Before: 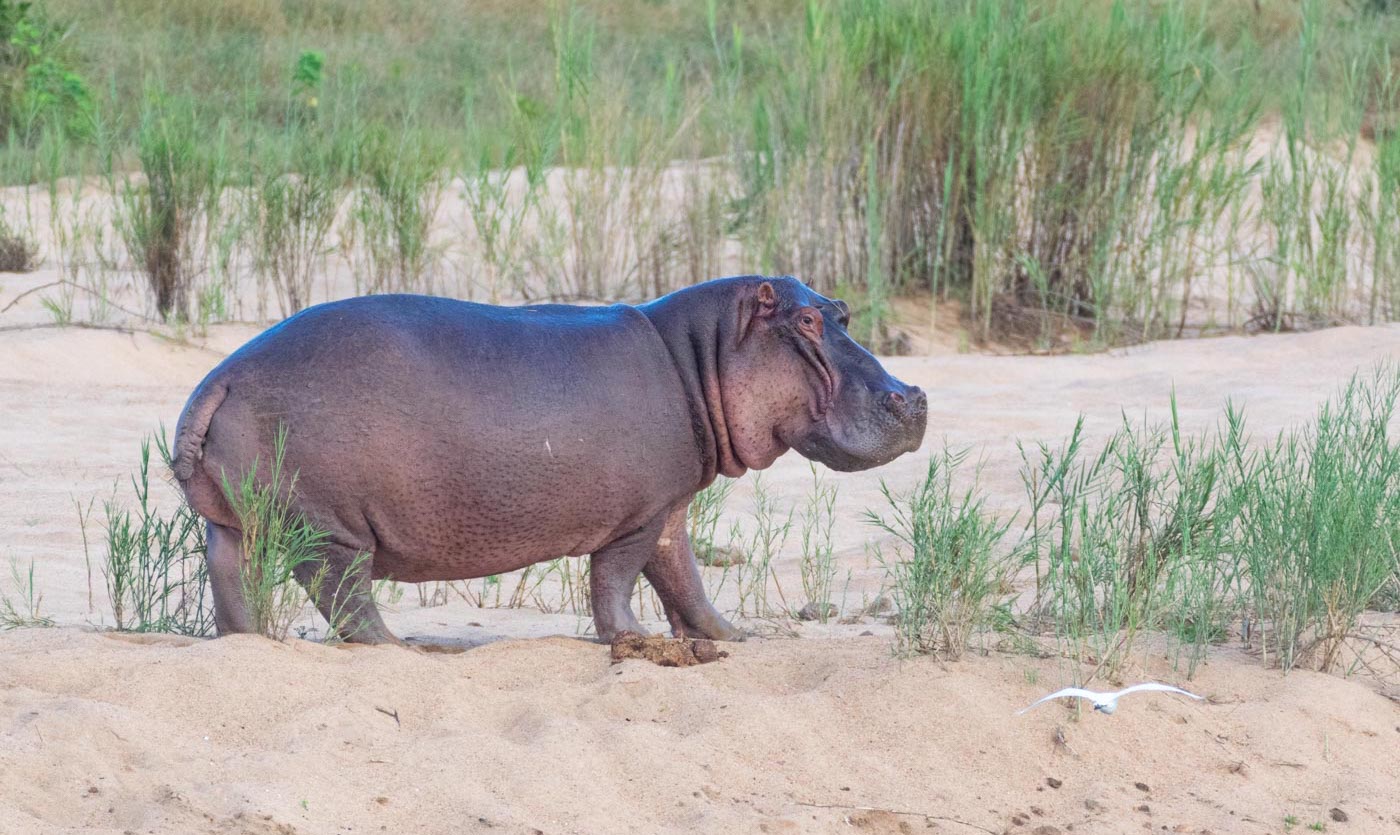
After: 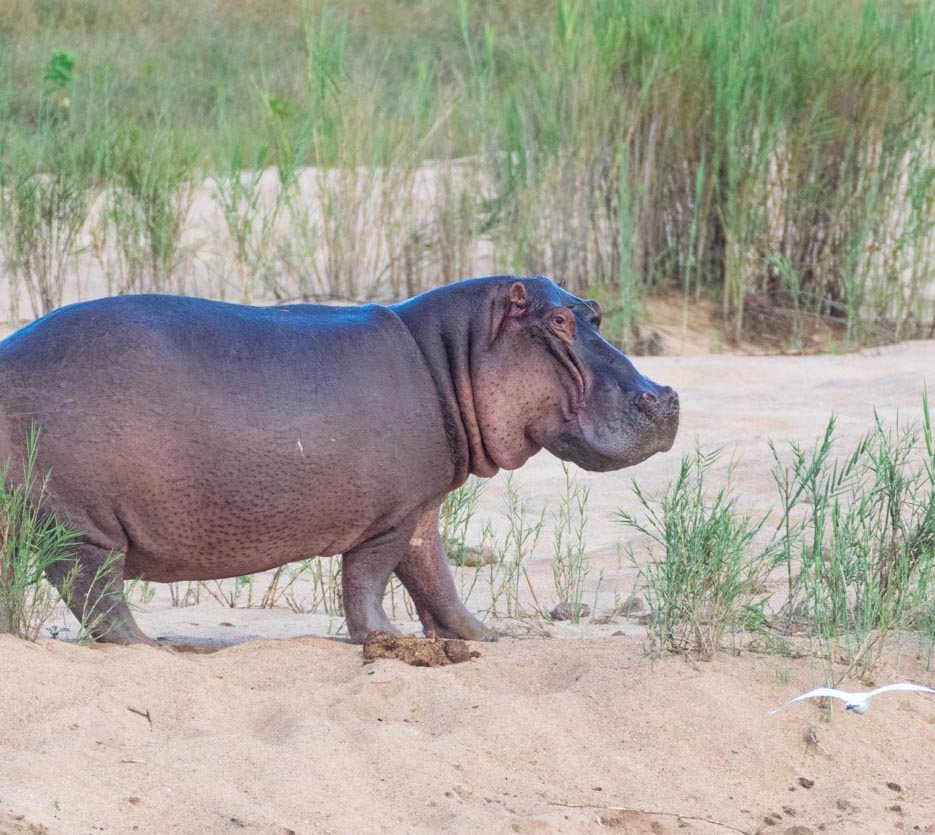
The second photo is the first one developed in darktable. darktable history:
crop and rotate: left 17.732%, right 15.423%
tone equalizer: on, module defaults
